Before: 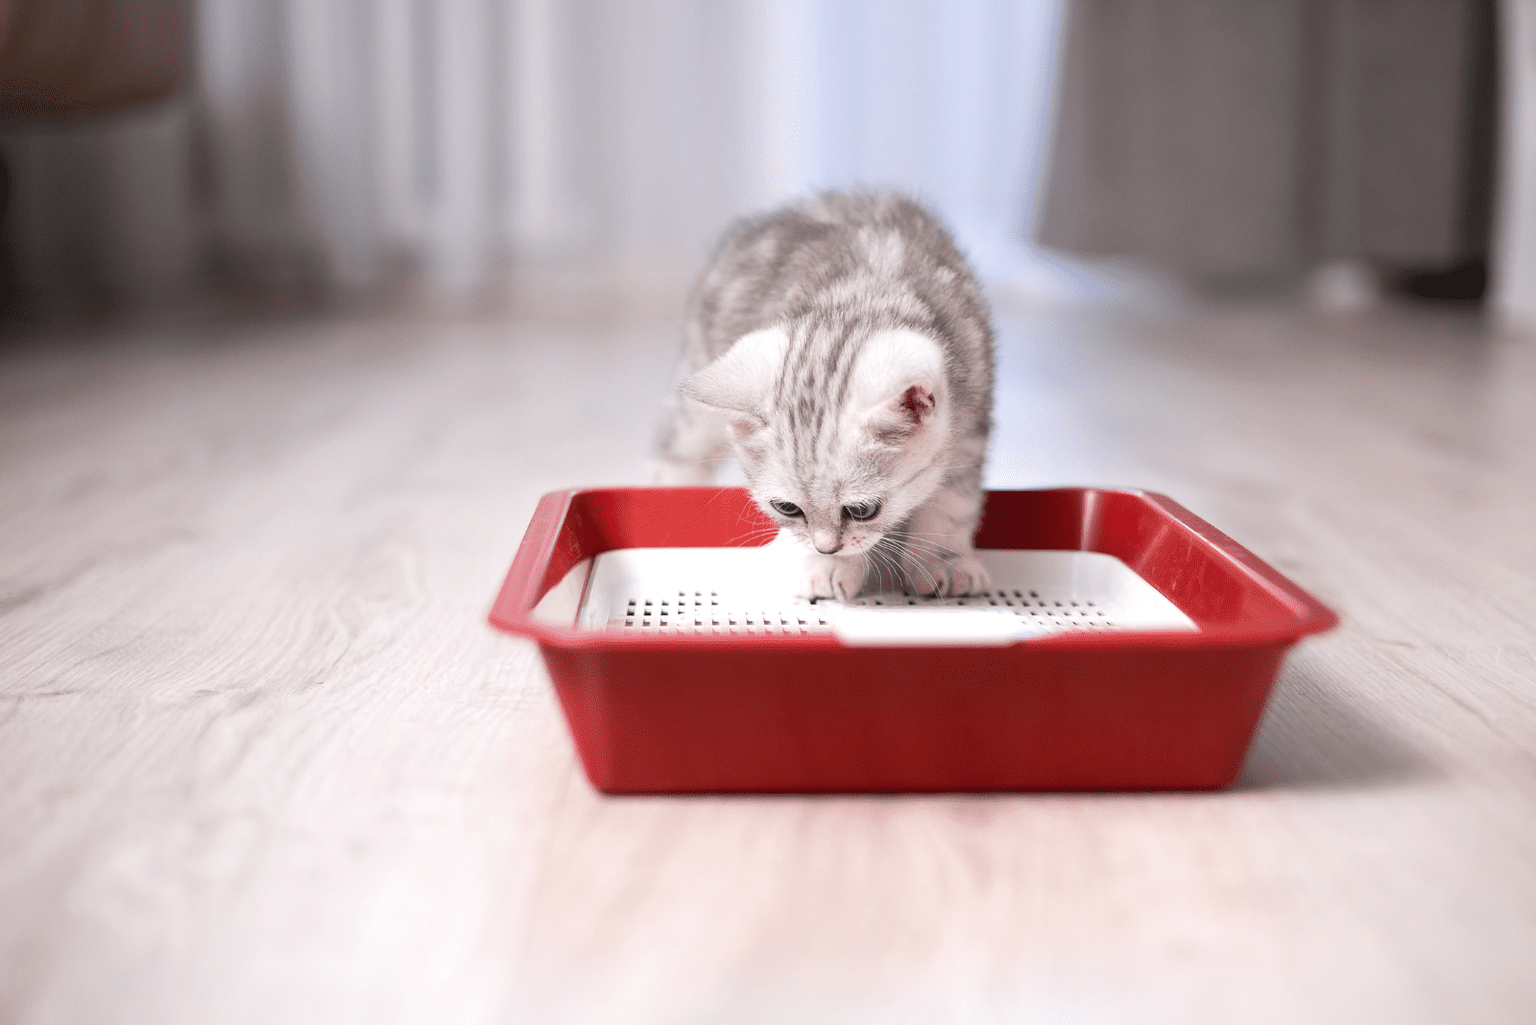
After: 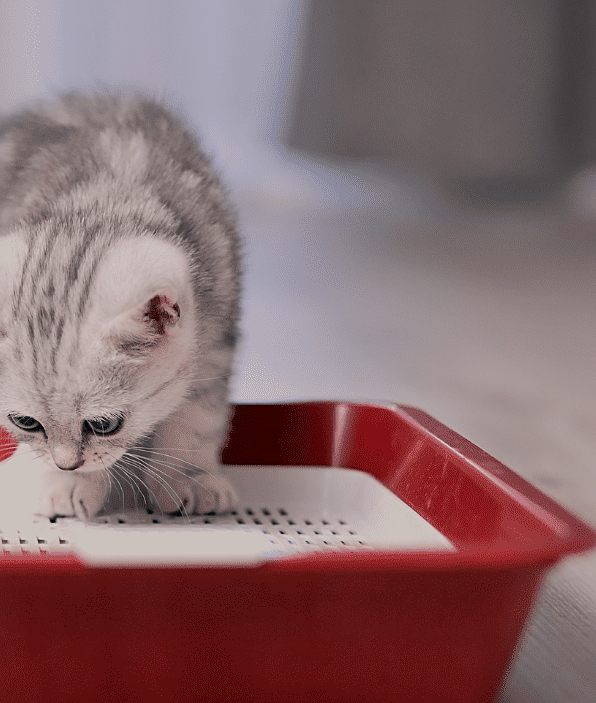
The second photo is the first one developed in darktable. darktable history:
tone equalizer: -8 EV -1.96 EV, -7 EV -1.99 EV, -6 EV -1.97 EV, -5 EV -1.99 EV, -4 EV -1.98 EV, -3 EV -1.97 EV, -2 EV -1.99 EV, -1 EV -1.62 EV, +0 EV -1.97 EV
sharpen: on, module defaults
crop and rotate: left 49.638%, top 10.09%, right 13.11%, bottom 24.028%
tone curve: curves: ch0 [(0, 0) (0.003, 0.018) (0.011, 0.019) (0.025, 0.02) (0.044, 0.024) (0.069, 0.034) (0.1, 0.049) (0.136, 0.082) (0.177, 0.136) (0.224, 0.196) (0.277, 0.263) (0.335, 0.329) (0.399, 0.401) (0.468, 0.473) (0.543, 0.546) (0.623, 0.625) (0.709, 0.698) (0.801, 0.779) (0.898, 0.867) (1, 1)], color space Lab, independent channels
color correction: highlights a* 5.39, highlights b* 5.29, shadows a* -4.61, shadows b* -5.13
exposure: black level correction 0, exposure 1.2 EV, compensate highlight preservation false
